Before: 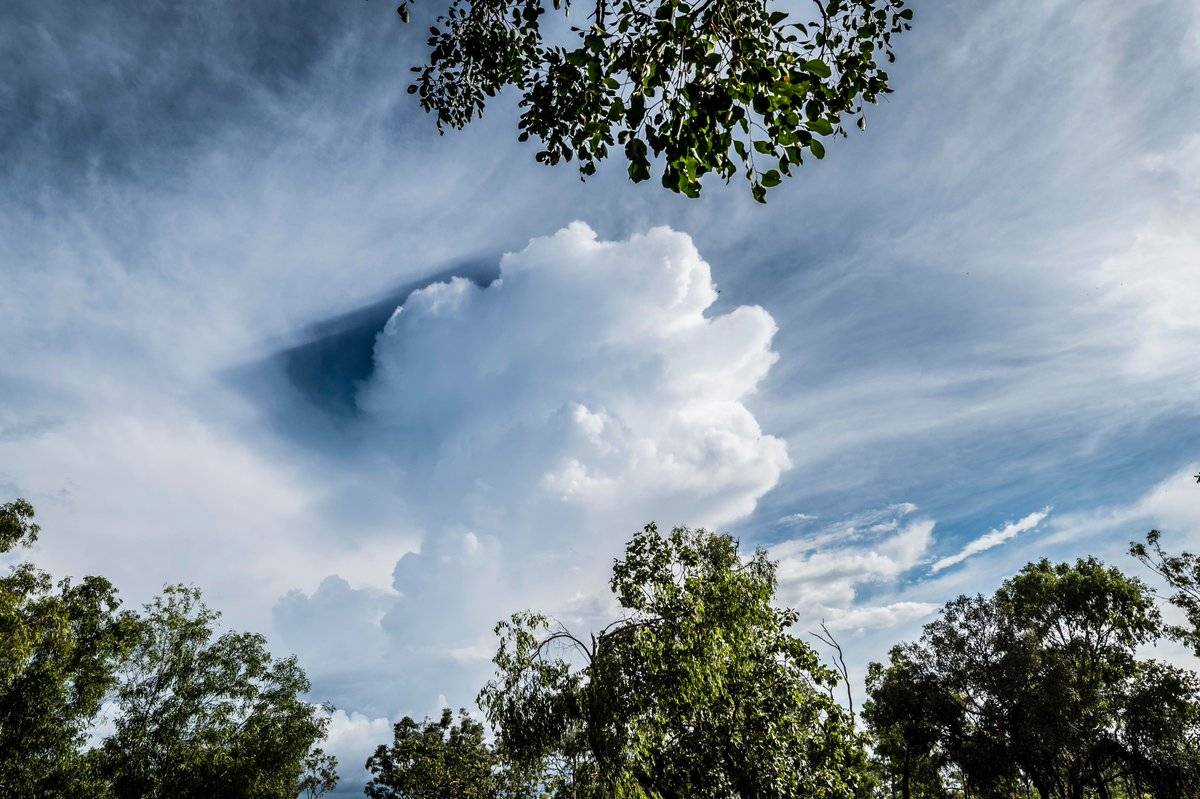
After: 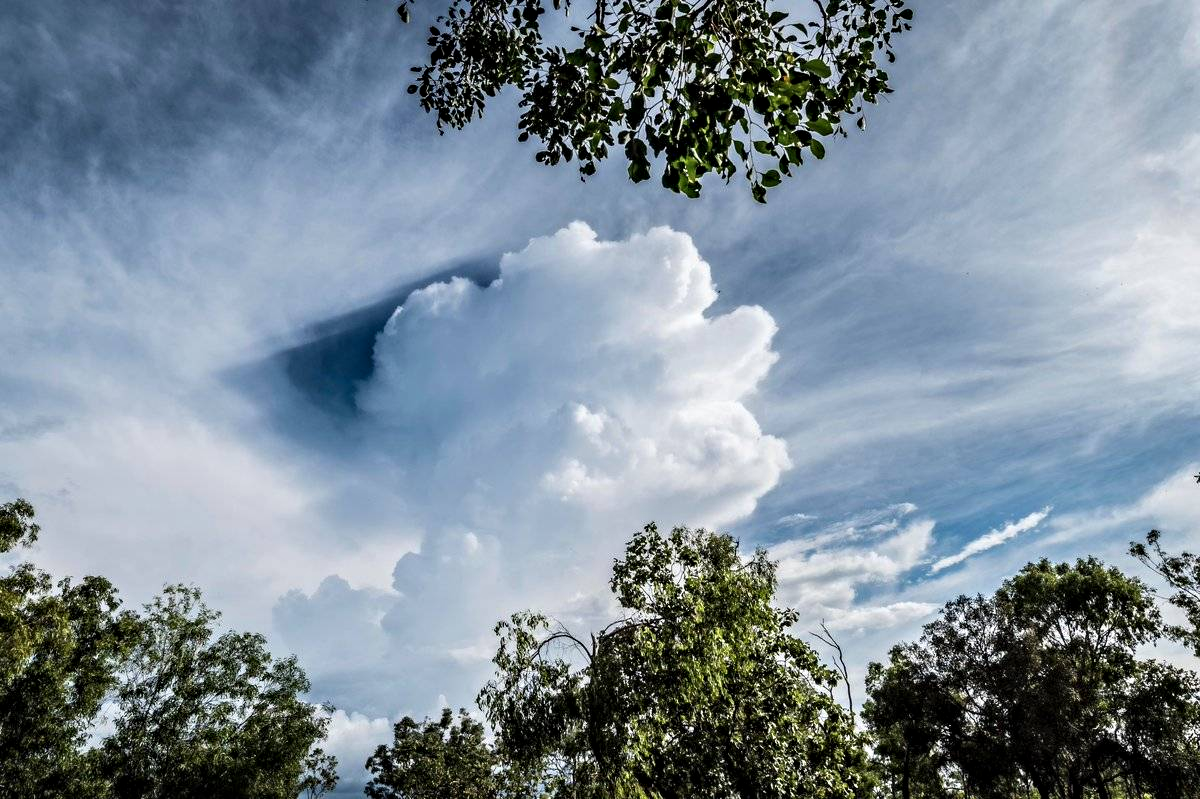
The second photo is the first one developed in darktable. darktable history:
contrast equalizer: octaves 7, y [[0.5, 0.5, 0.544, 0.569, 0.5, 0.5], [0.5 ×6], [0.5 ×6], [0 ×6], [0 ×6]]
